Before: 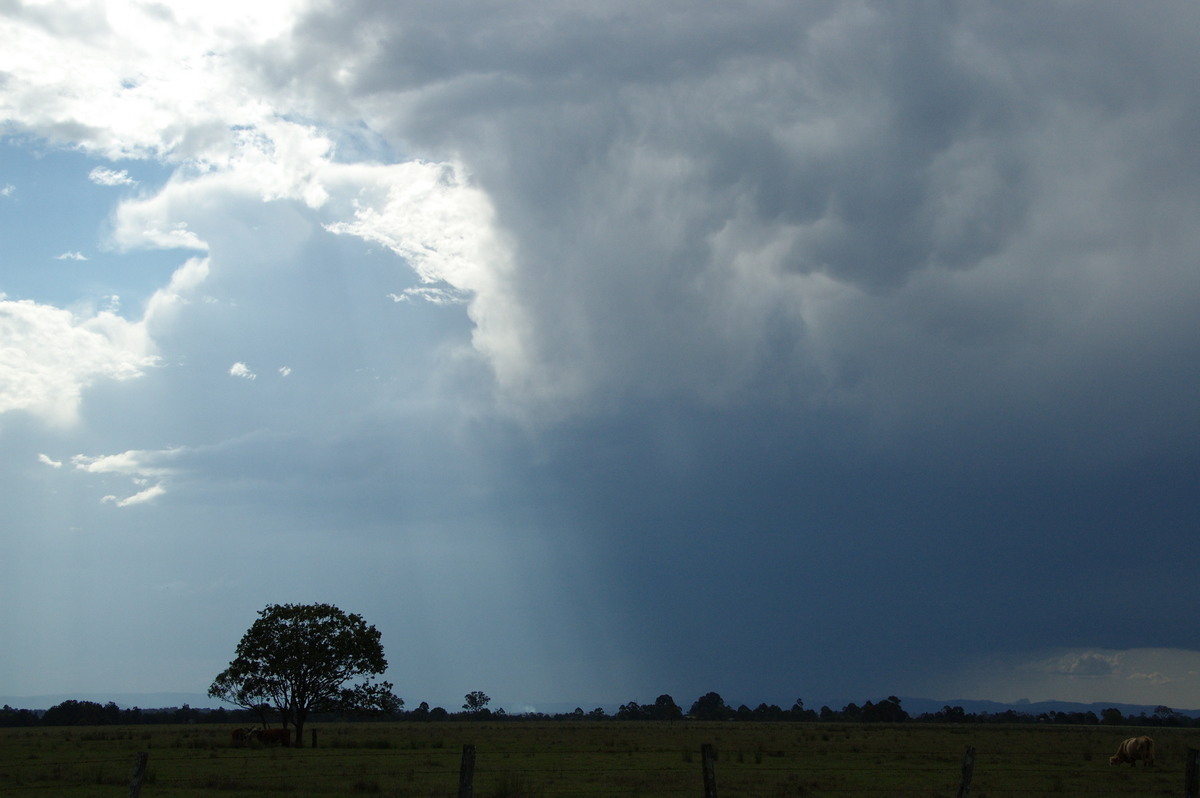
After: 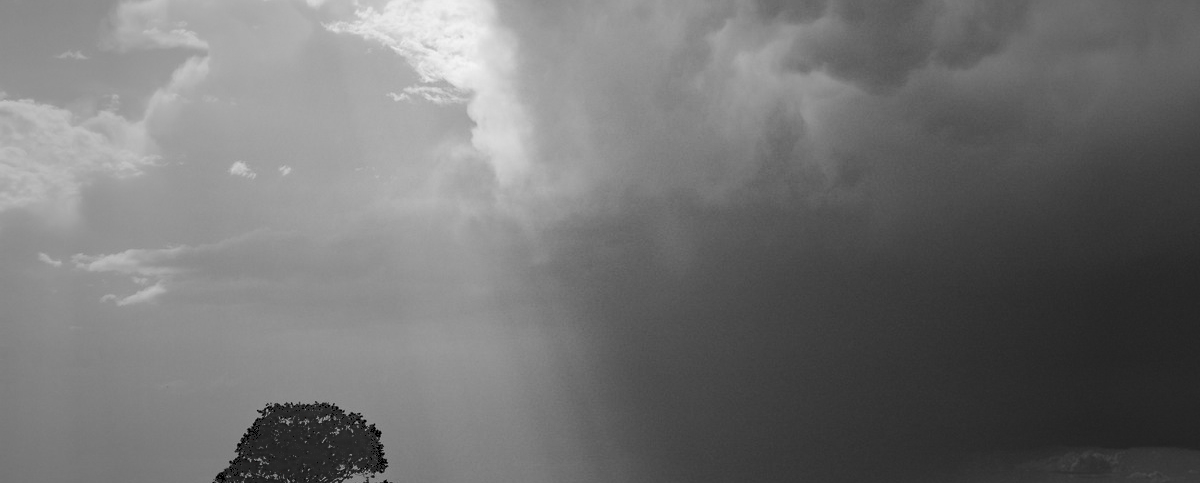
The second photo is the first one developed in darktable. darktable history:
haze removal: compatibility mode true, adaptive false
tone curve: curves: ch0 [(0, 0) (0.003, 0.174) (0.011, 0.178) (0.025, 0.182) (0.044, 0.185) (0.069, 0.191) (0.1, 0.194) (0.136, 0.199) (0.177, 0.219) (0.224, 0.246) (0.277, 0.284) (0.335, 0.35) (0.399, 0.43) (0.468, 0.539) (0.543, 0.637) (0.623, 0.711) (0.709, 0.799) (0.801, 0.865) (0.898, 0.914) (1, 1)]
vignetting: fall-off start 16.9%, fall-off radius 100.13%, width/height ratio 0.721
crop and rotate: top 25.387%, bottom 14.03%
color zones: curves: ch0 [(0, 0.497) (0.096, 0.361) (0.221, 0.538) (0.429, 0.5) (0.571, 0.5) (0.714, 0.5) (0.857, 0.5) (1, 0.497)]; ch1 [(0, 0.5) (0.143, 0.5) (0.257, -0.002) (0.429, 0.04) (0.571, -0.001) (0.714, -0.015) (0.857, 0.024) (1, 0.5)], mix 99.75%
